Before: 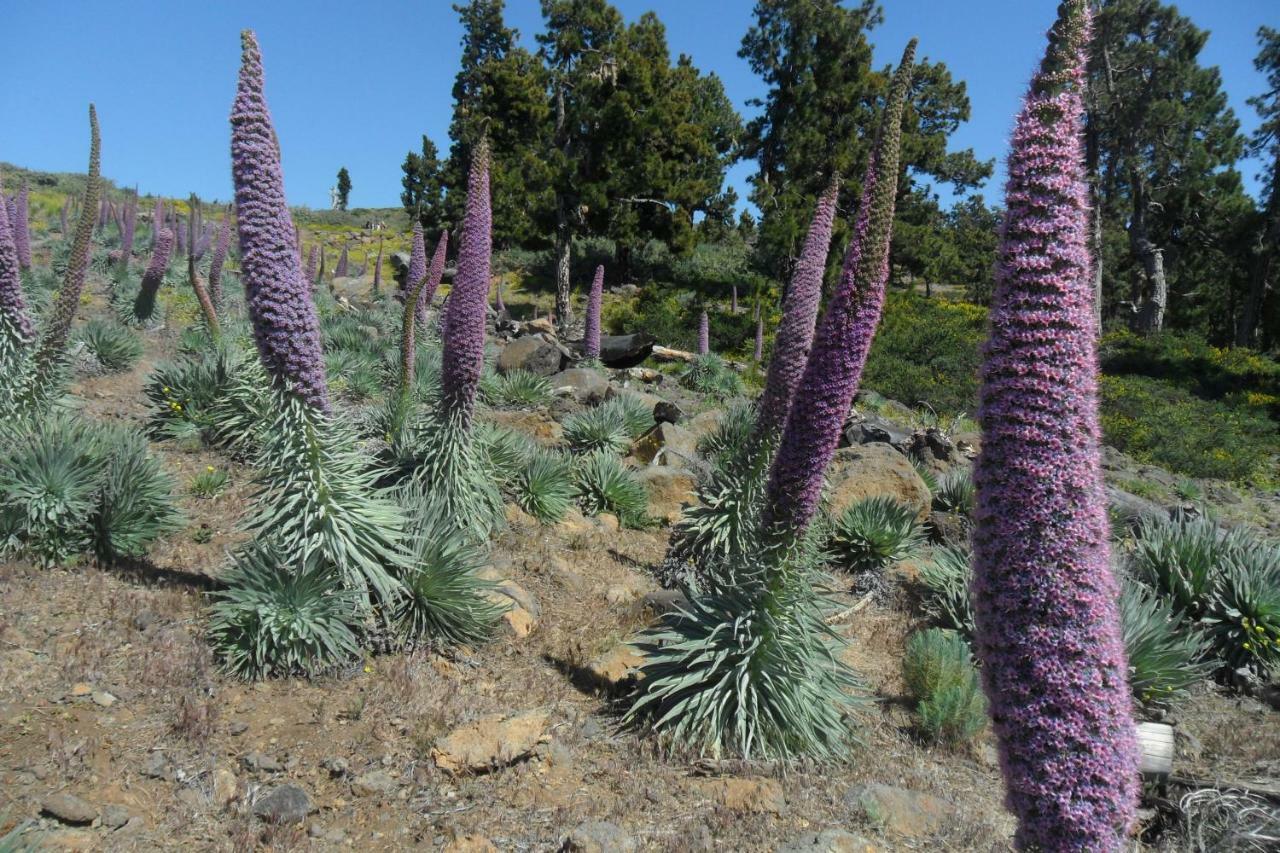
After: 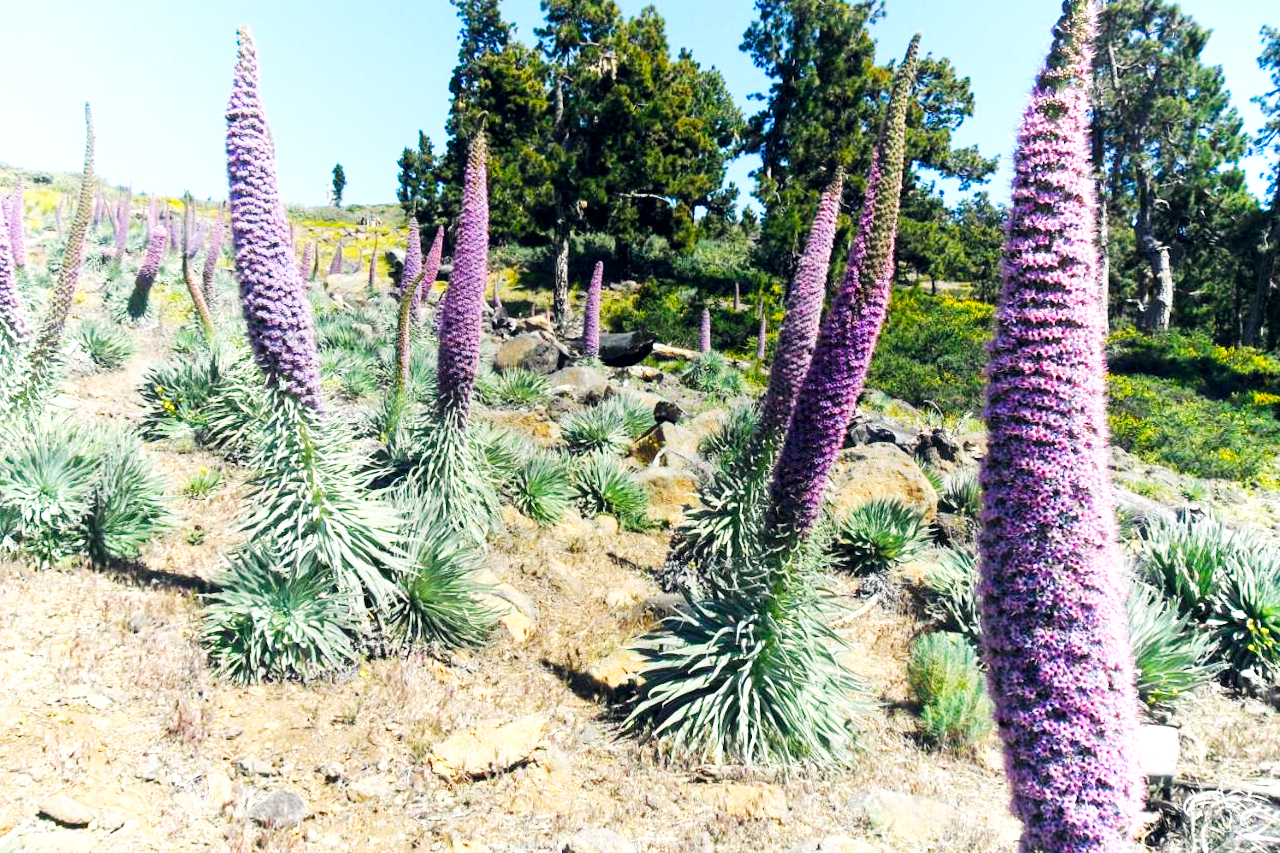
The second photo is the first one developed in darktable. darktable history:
base curve: curves: ch0 [(0, 0) (0.007, 0.004) (0.027, 0.03) (0.046, 0.07) (0.207, 0.54) (0.442, 0.872) (0.673, 0.972) (1, 1)], preserve colors none
local contrast: highlights 100%, shadows 100%, detail 120%, midtone range 0.2
color balance rgb: shadows lift › hue 87.51°, highlights gain › chroma 1.62%, highlights gain › hue 55.1°, global offset › chroma 0.06%, global offset › hue 253.66°, linear chroma grading › global chroma 0.5%, perceptual saturation grading › global saturation 16.38%
lens correction "lens_correction_200mm": scale 1.02, crop 1, focal 200, aperture 2.8, distance 8.43, camera "Canon EOS 5D Mark III", lens "Canon EF 70-200mm f/2.8L IS II USM"
